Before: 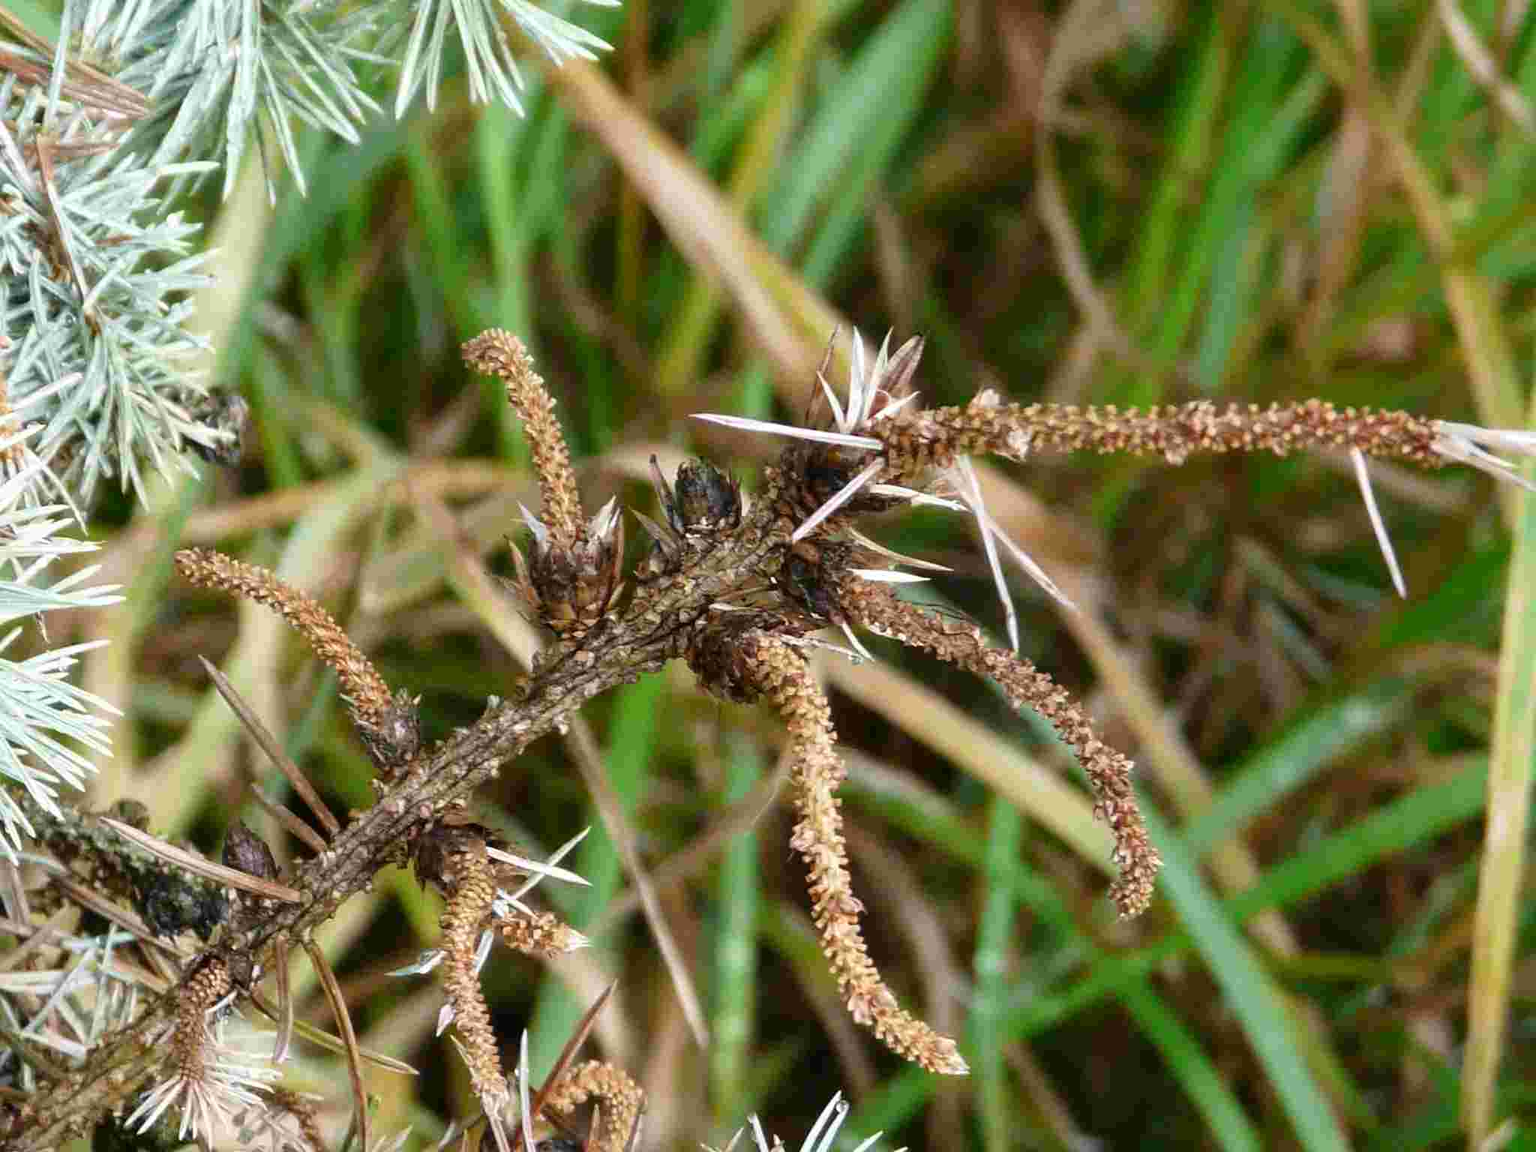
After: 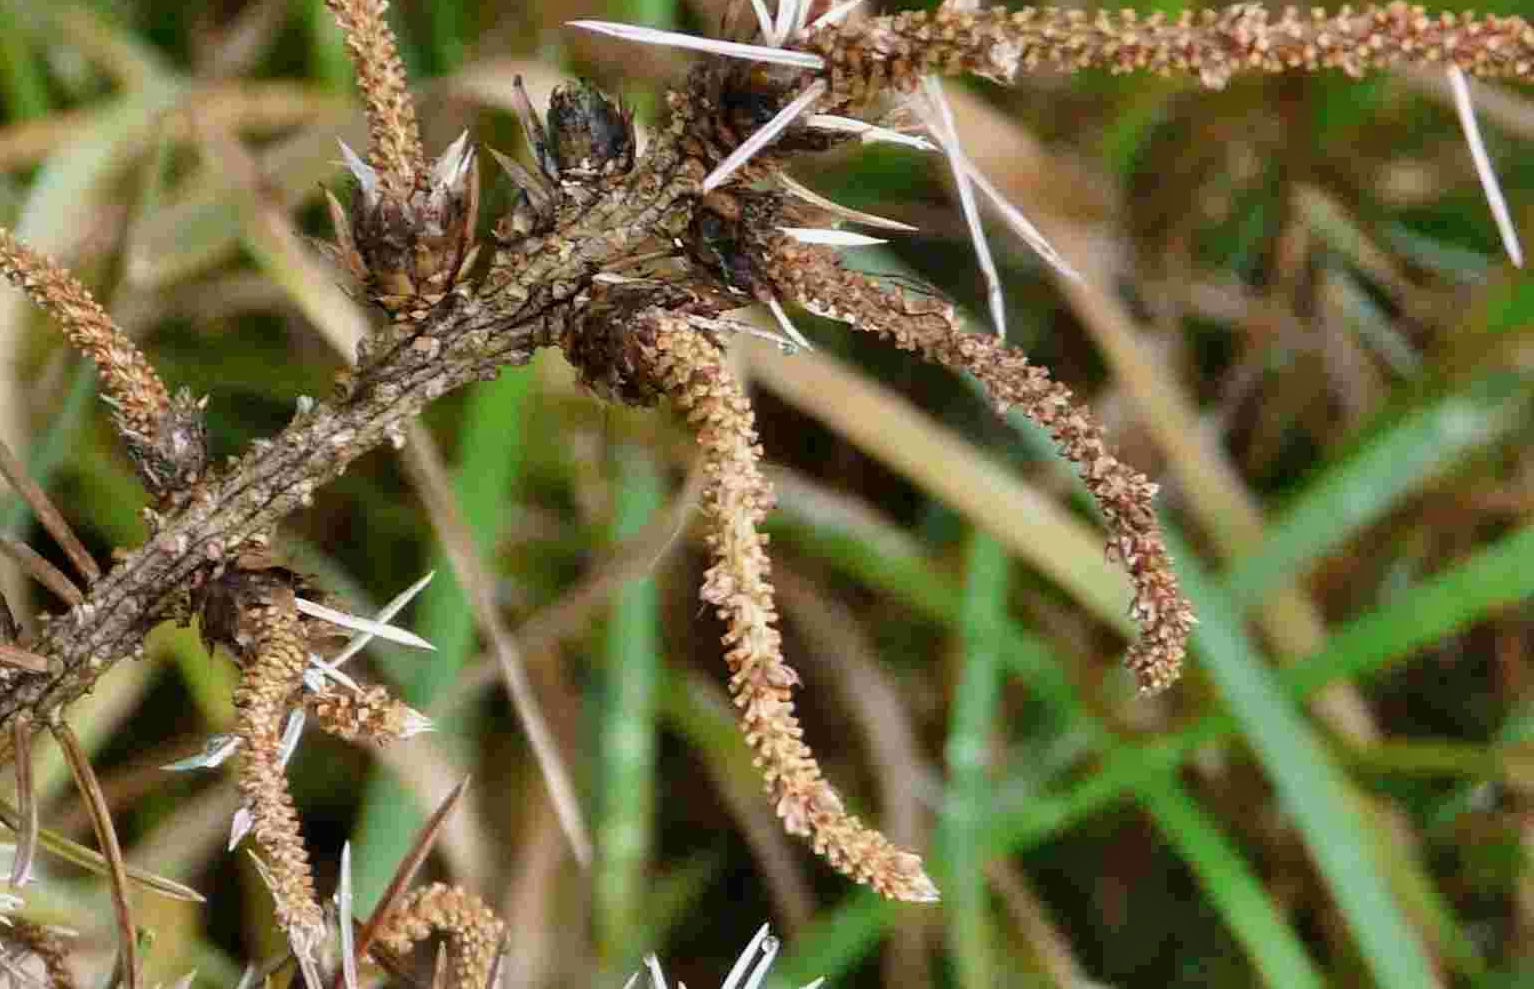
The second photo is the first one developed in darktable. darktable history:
exposure: black level correction 0.001, exposure -0.122 EV, compensate highlight preservation false
shadows and highlights: shadows 75.65, highlights -60.86, soften with gaussian
crop and rotate: left 17.241%, top 34.575%, right 7.853%, bottom 0.995%
